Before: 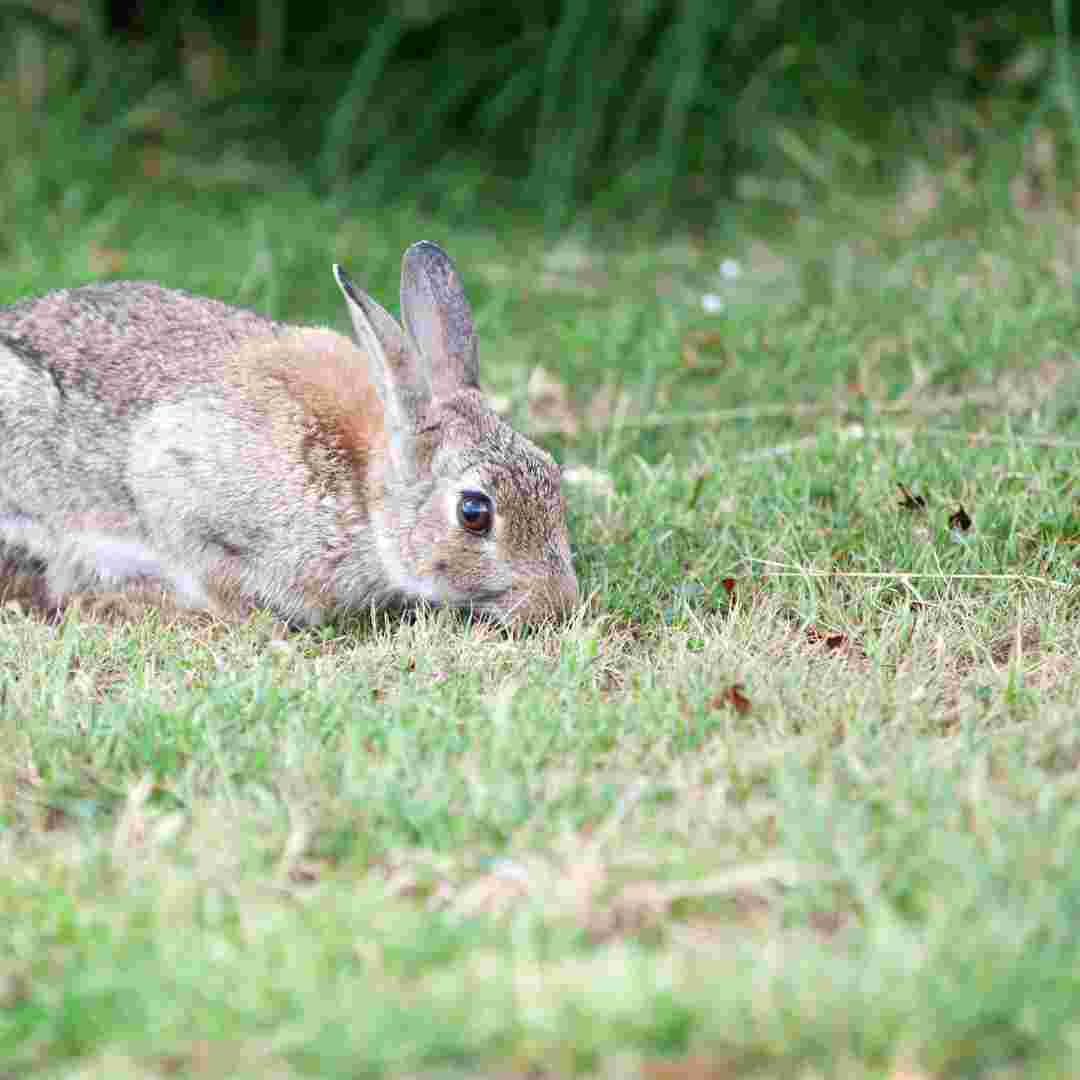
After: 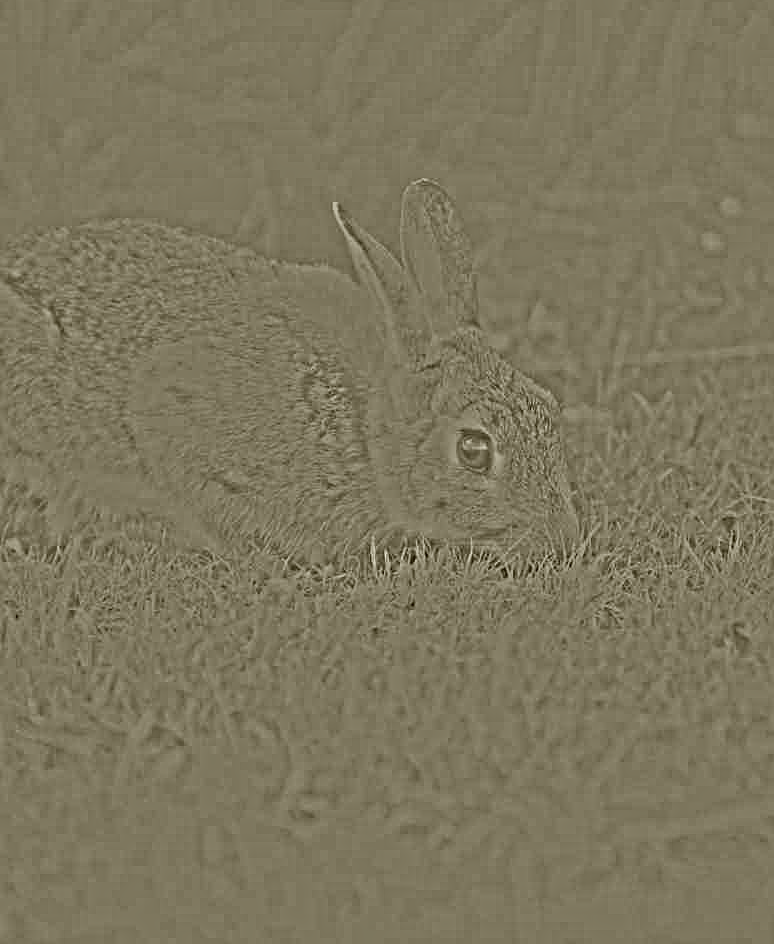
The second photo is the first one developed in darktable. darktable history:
crop: top 5.803%, right 27.864%, bottom 5.804%
color correction: highlights a* -1.43, highlights b* 10.12, shadows a* 0.395, shadows b* 19.35
sharpen: on, module defaults
highpass: sharpness 25.84%, contrast boost 14.94%
